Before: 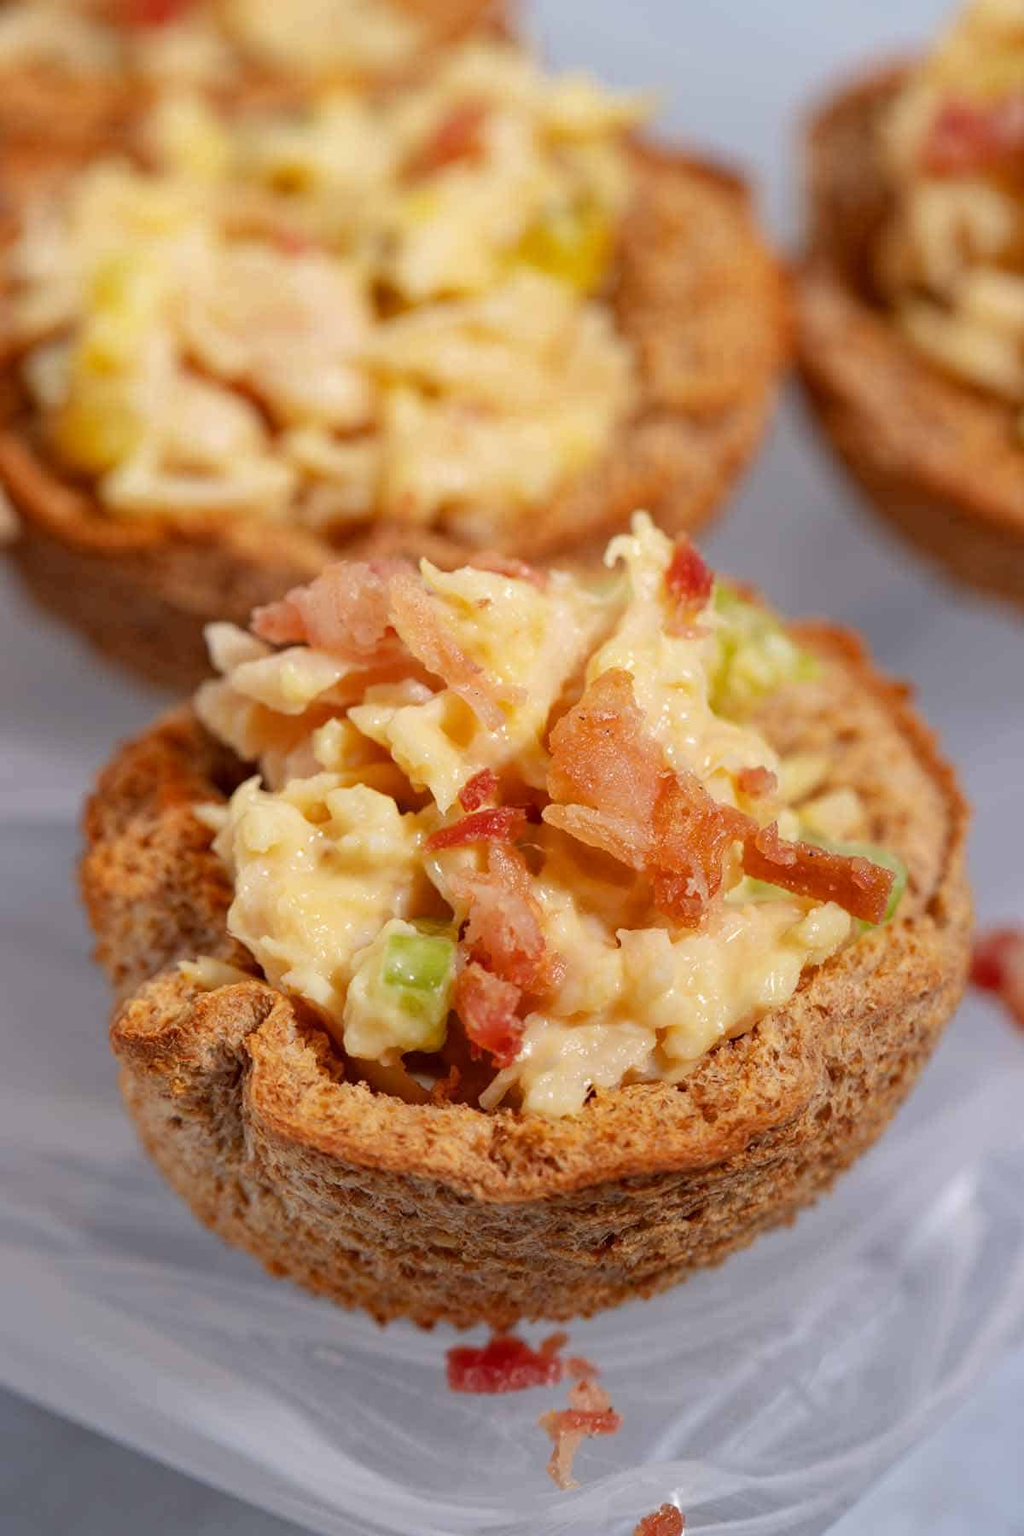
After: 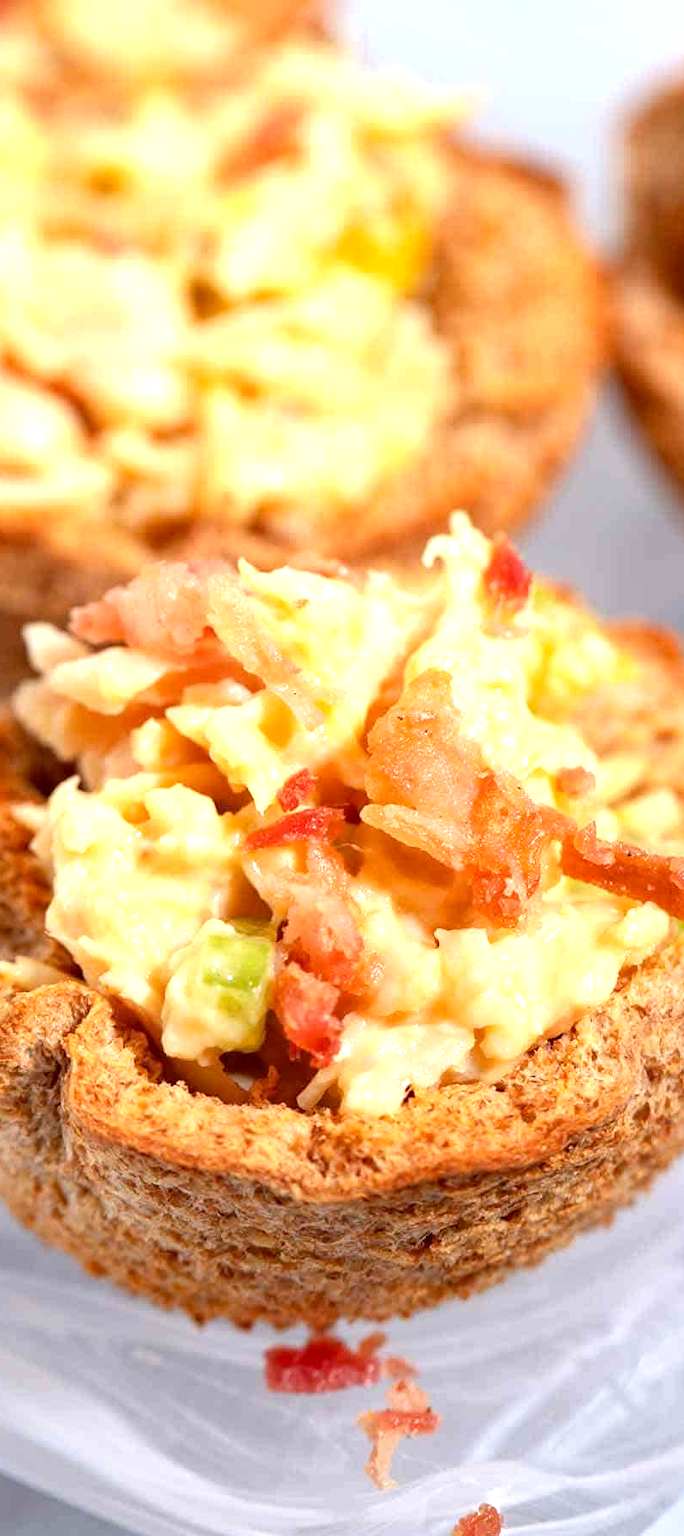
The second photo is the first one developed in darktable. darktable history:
crop and rotate: left 17.792%, right 15.335%
exposure: black level correction 0.001, exposure 1 EV, compensate exposure bias true, compensate highlight preservation false
